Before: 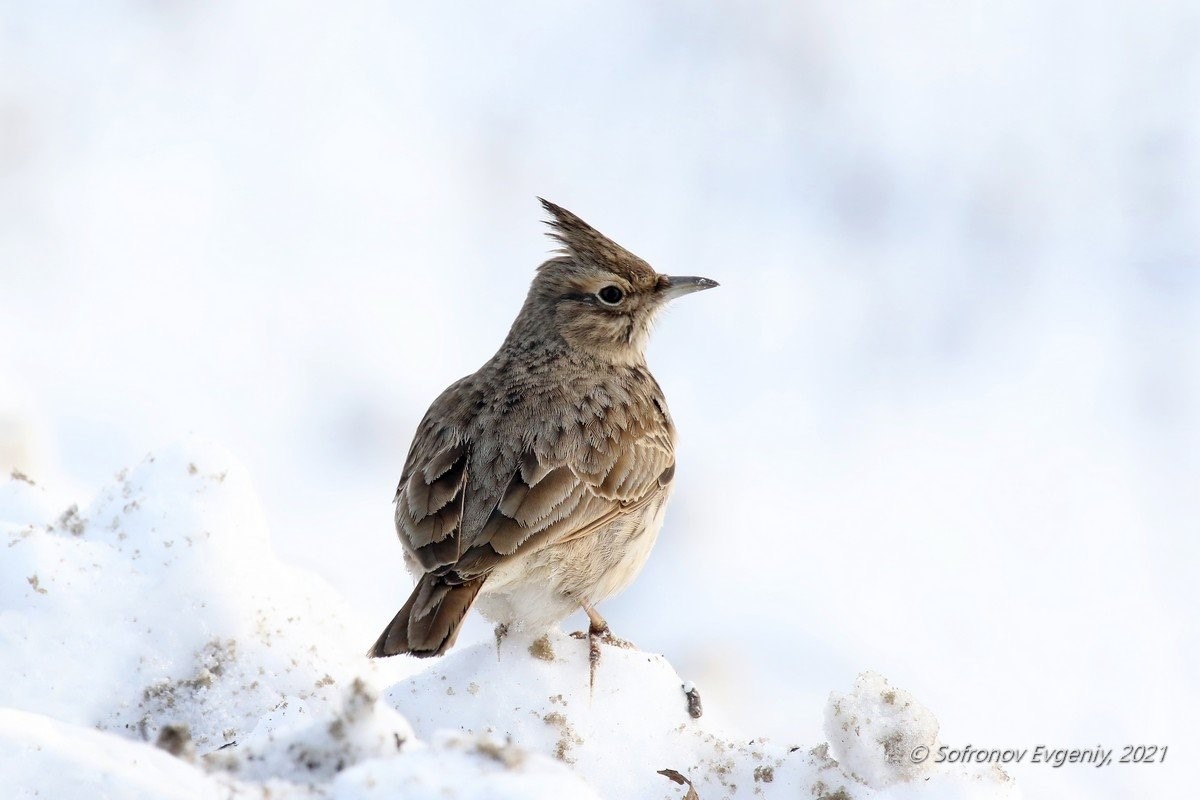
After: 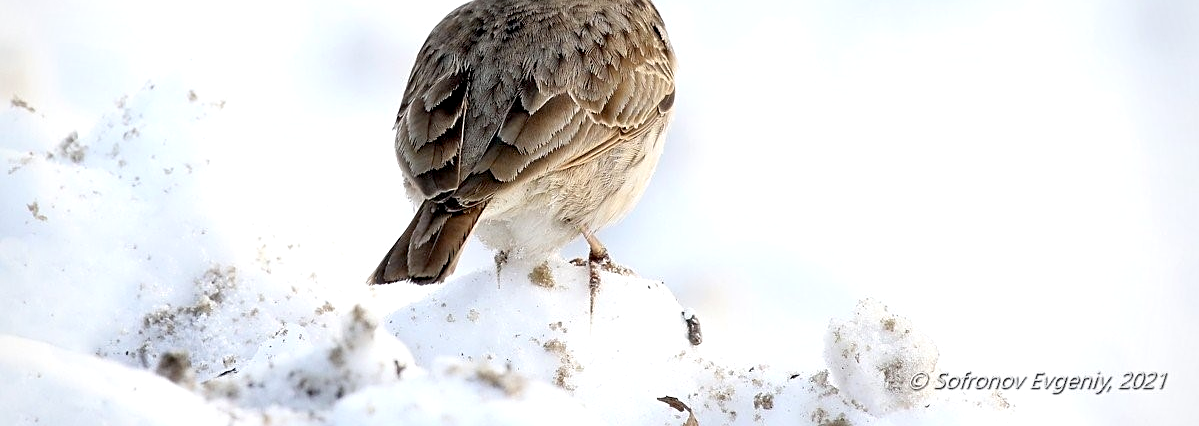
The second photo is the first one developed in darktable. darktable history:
sharpen: on, module defaults
crop and rotate: top 46.664%, right 0.059%
vignetting: fall-off radius 81.39%, saturation 0
exposure: black level correction 0.007, exposure 0.156 EV, compensate exposure bias true, compensate highlight preservation false
